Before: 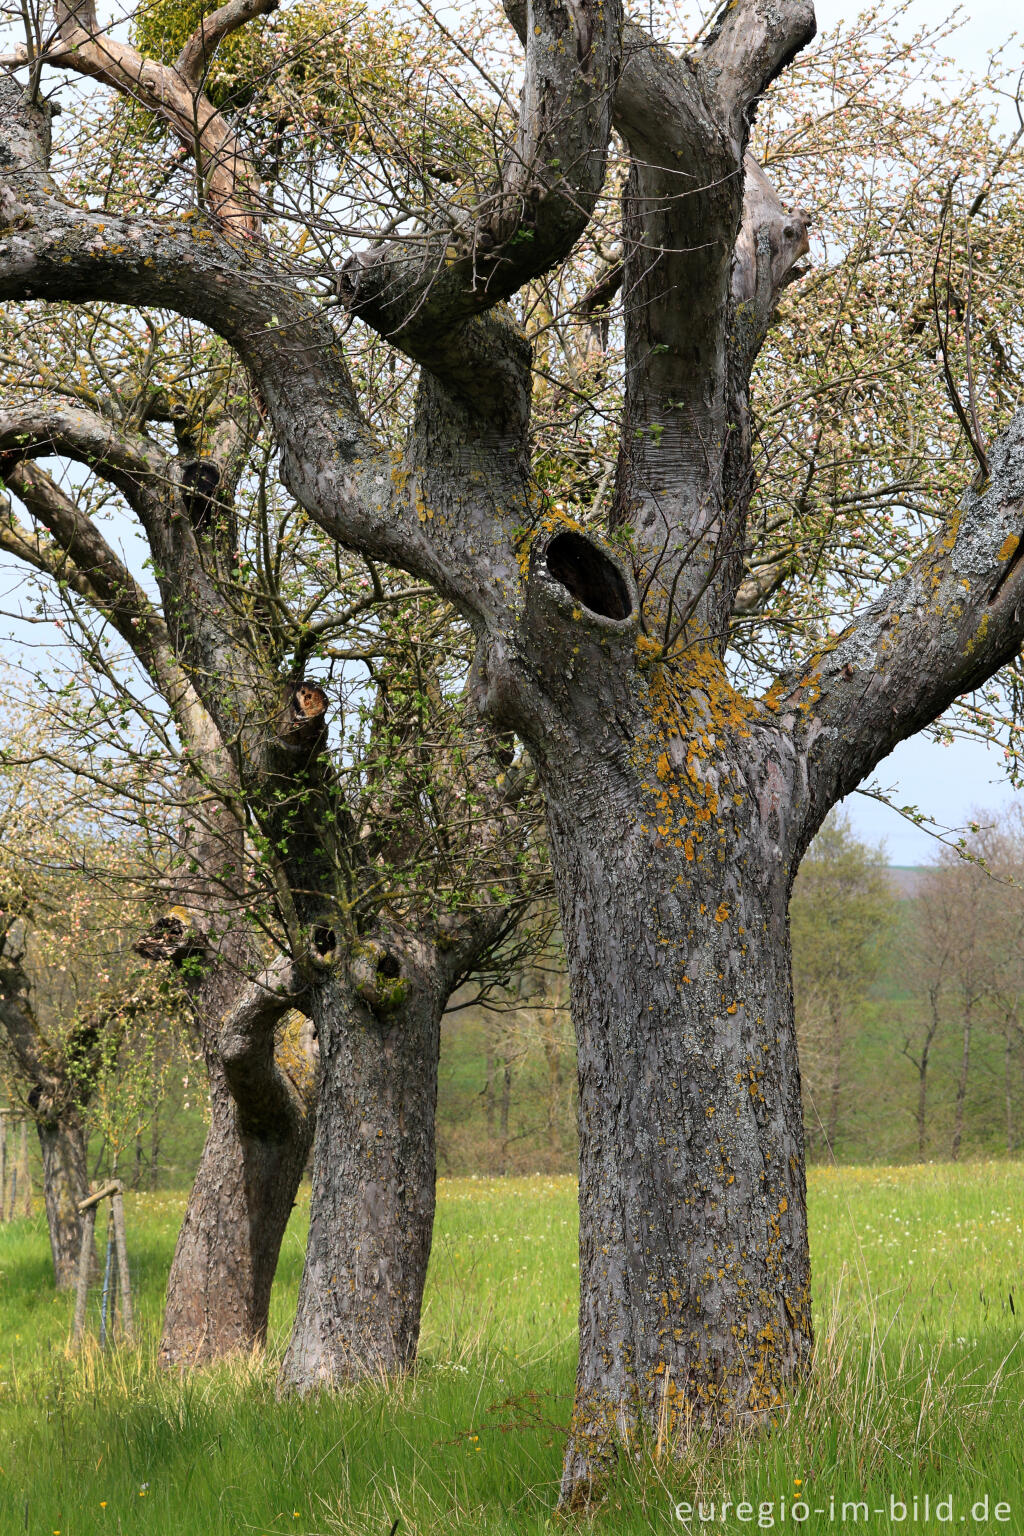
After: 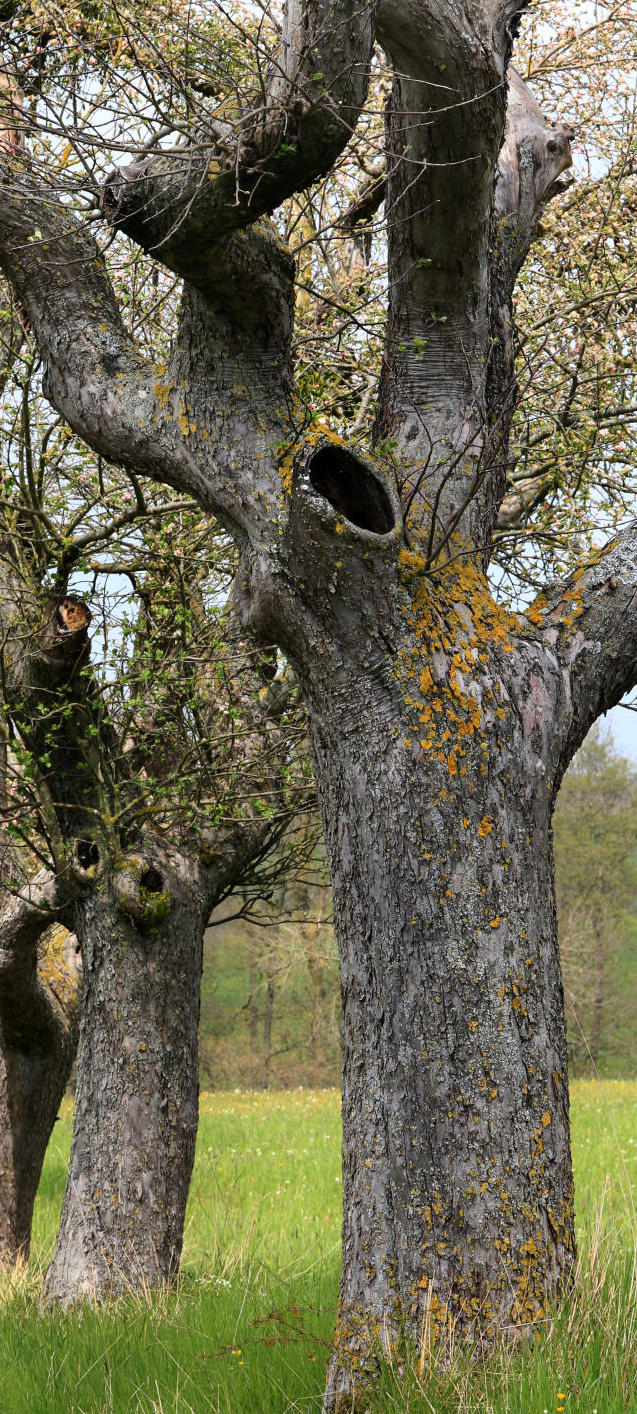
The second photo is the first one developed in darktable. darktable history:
contrast brightness saturation: contrast 0.102, brightness 0.023, saturation 0.02
crop and rotate: left 23.163%, top 5.626%, right 14.606%, bottom 2.283%
